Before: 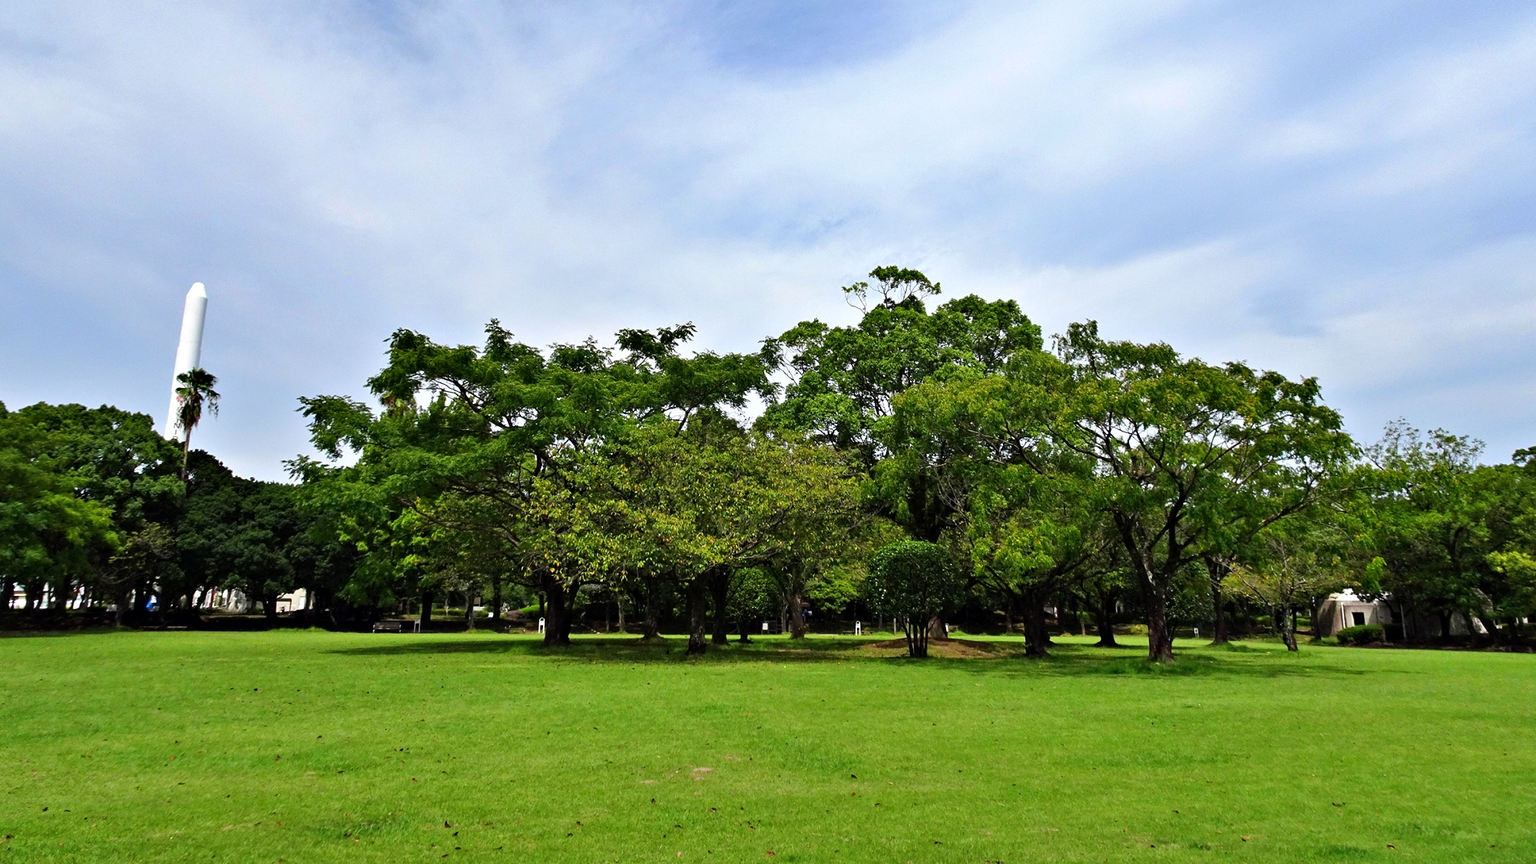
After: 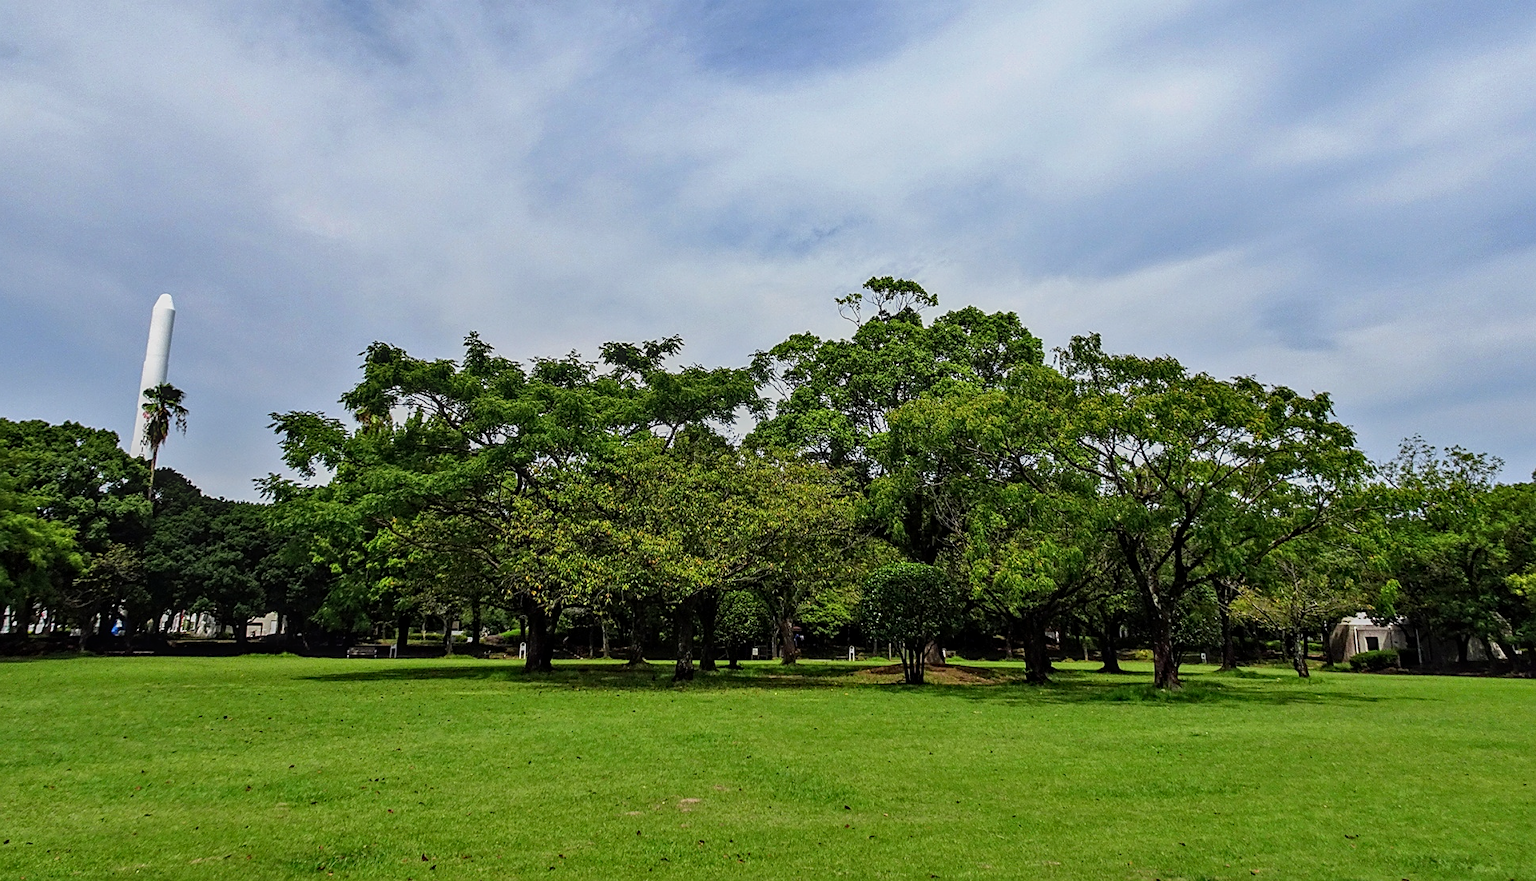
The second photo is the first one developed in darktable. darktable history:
crop and rotate: left 2.575%, right 1.258%, bottom 1.788%
sharpen: on, module defaults
exposure: exposure -0.36 EV, compensate exposure bias true, compensate highlight preservation false
local contrast: highlights 6%, shadows 5%, detail 133%
